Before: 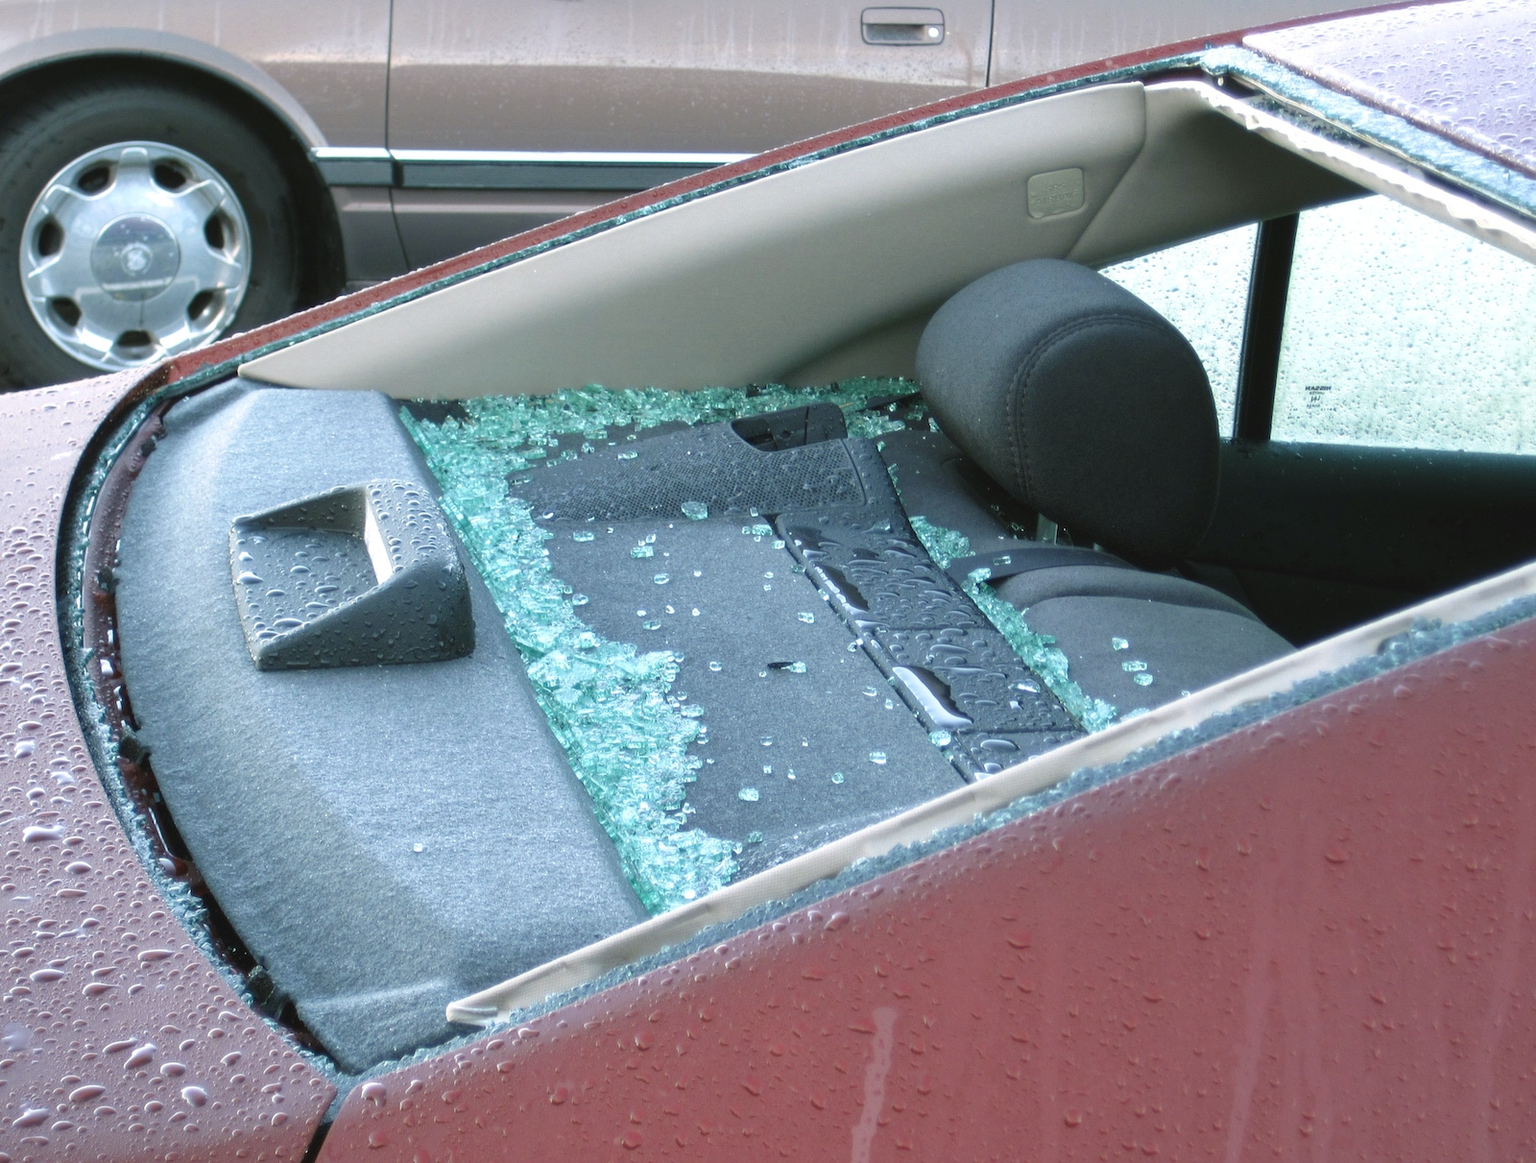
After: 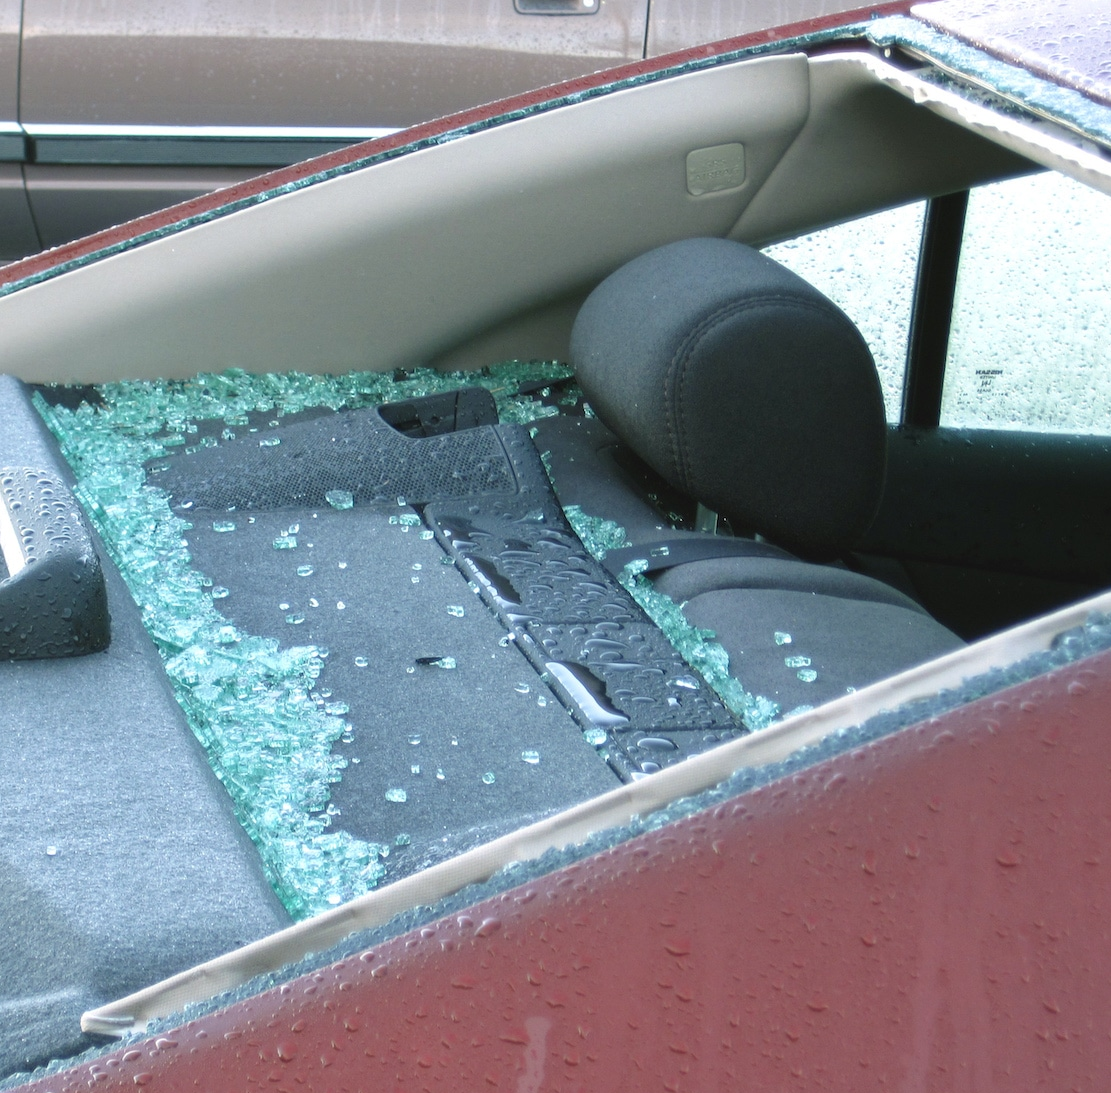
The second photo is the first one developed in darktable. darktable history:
crop and rotate: left 24.053%, top 2.688%, right 6.499%, bottom 7.007%
